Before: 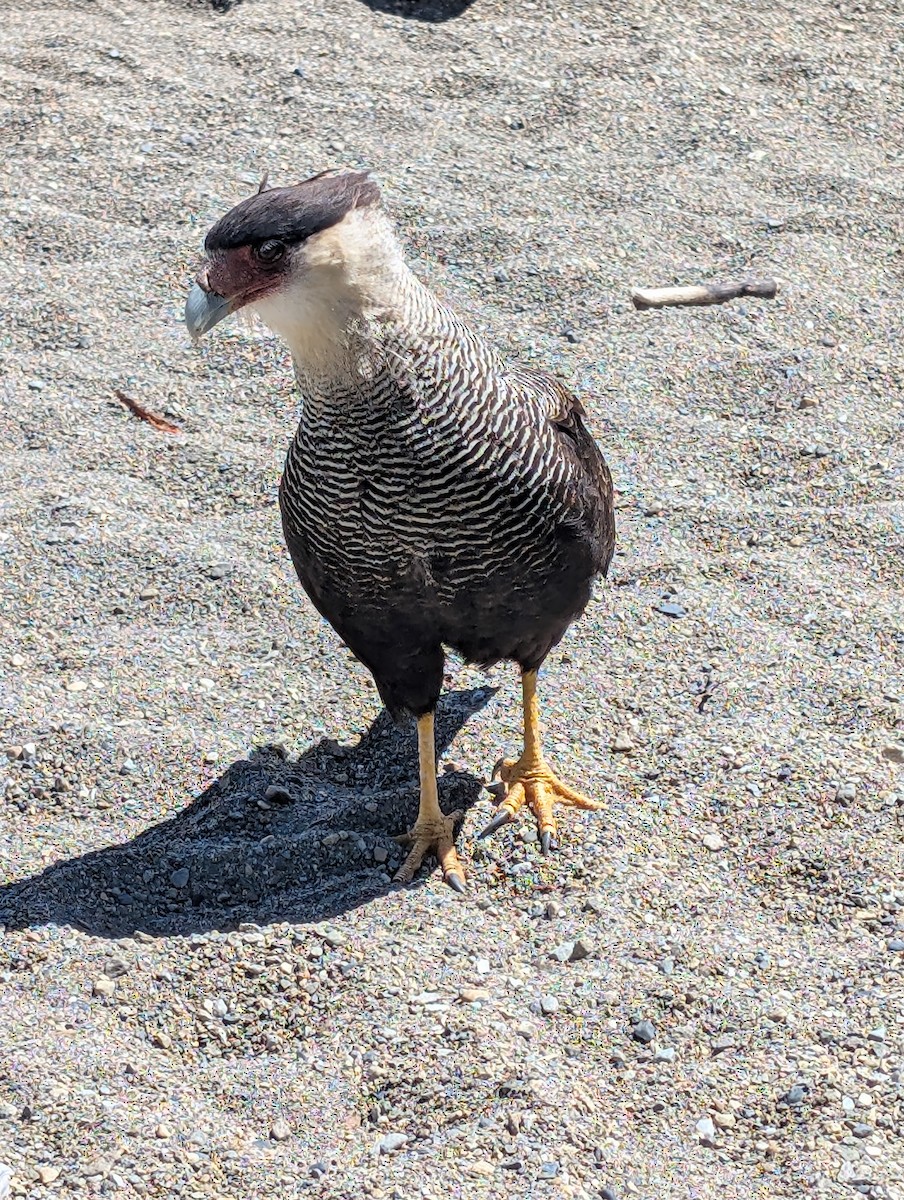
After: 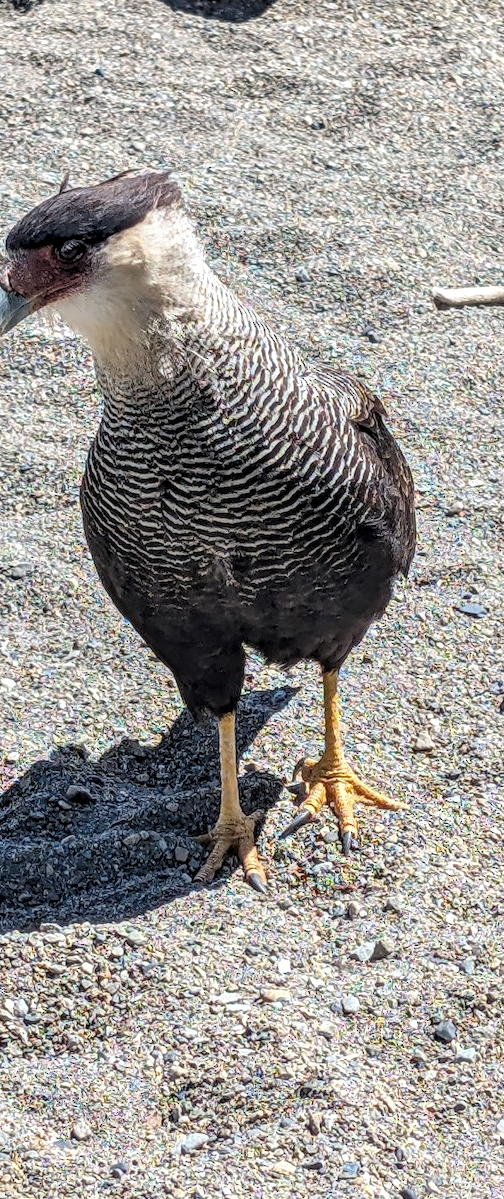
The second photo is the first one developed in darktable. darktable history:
local contrast: highlights 62%, detail 143%, midtone range 0.423
crop: left 22.046%, right 22.122%, bottom 0.008%
